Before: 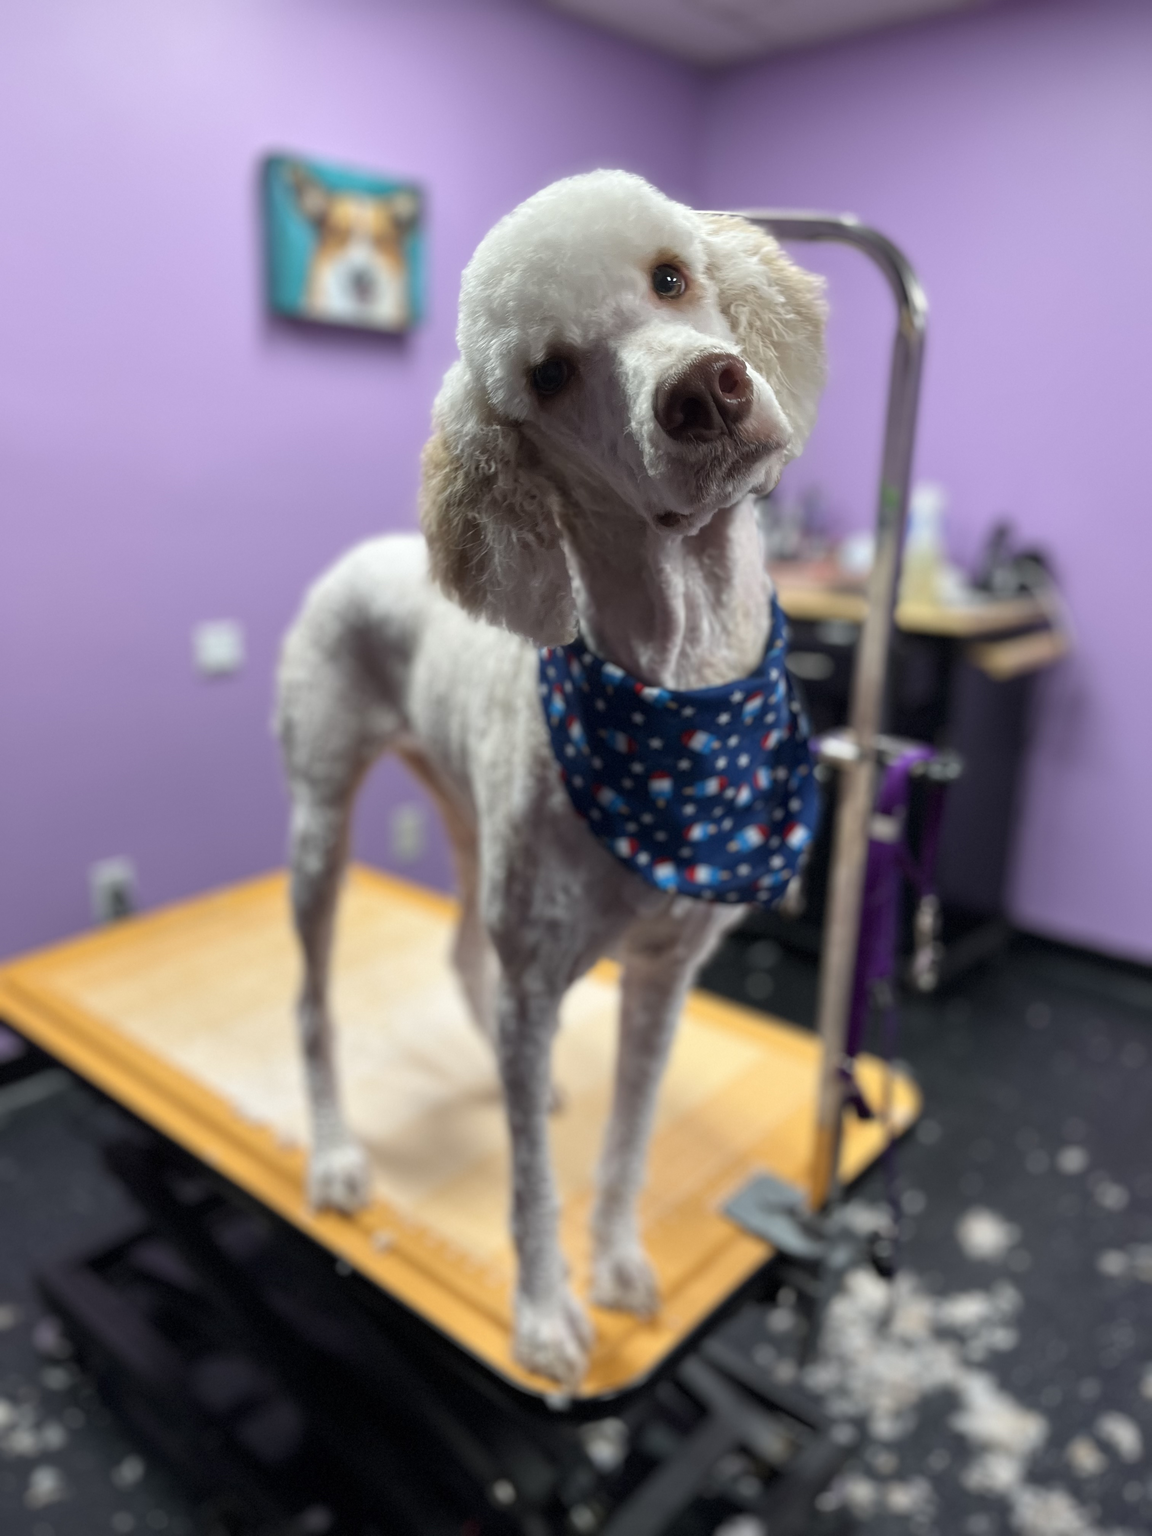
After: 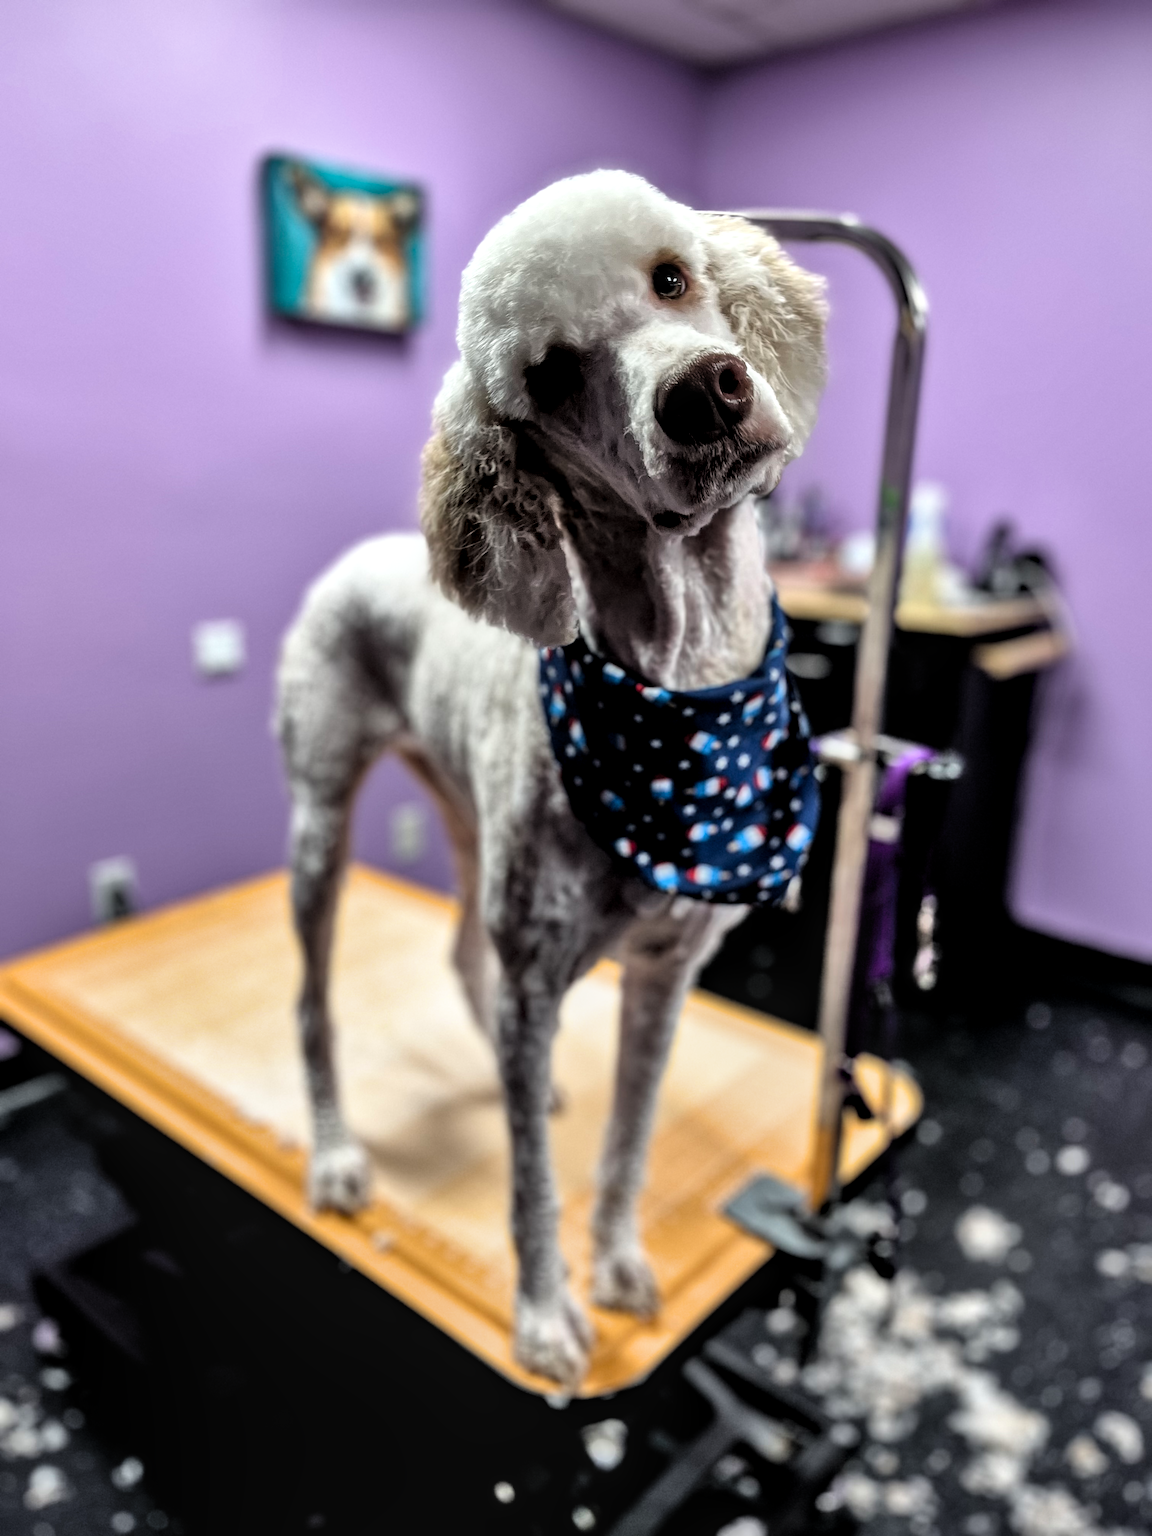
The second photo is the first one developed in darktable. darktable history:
local contrast: detail 130%
shadows and highlights: low approximation 0.01, soften with gaussian
filmic rgb: black relative exposure -3.65 EV, white relative exposure 2.44 EV, hardness 3.3
